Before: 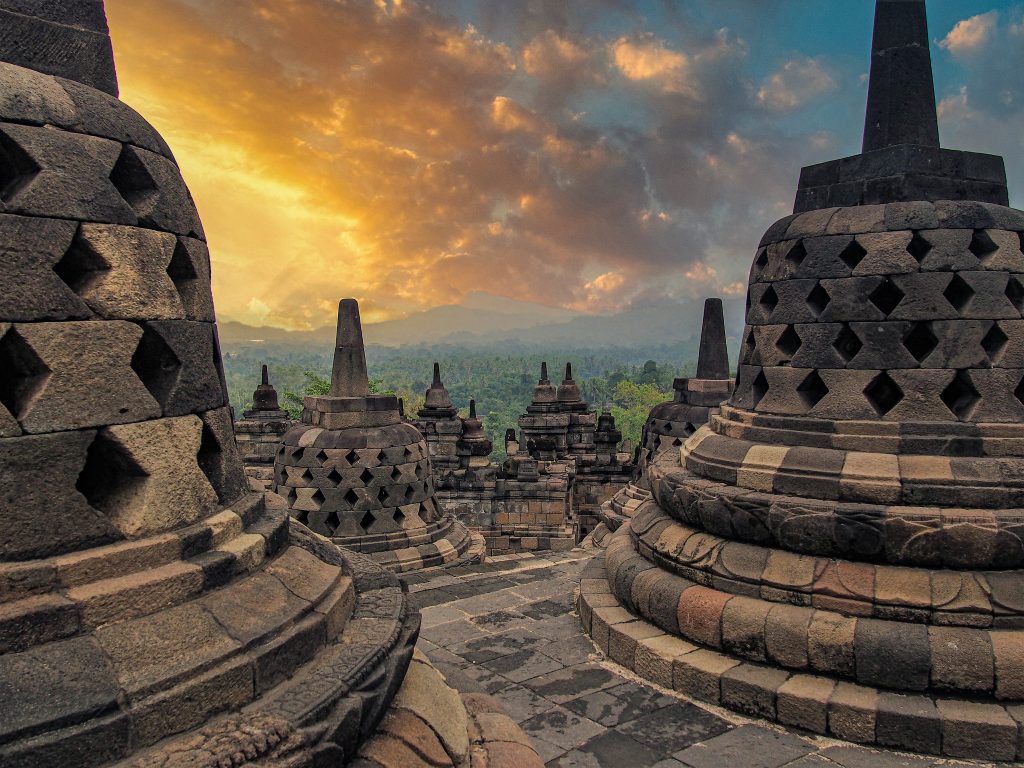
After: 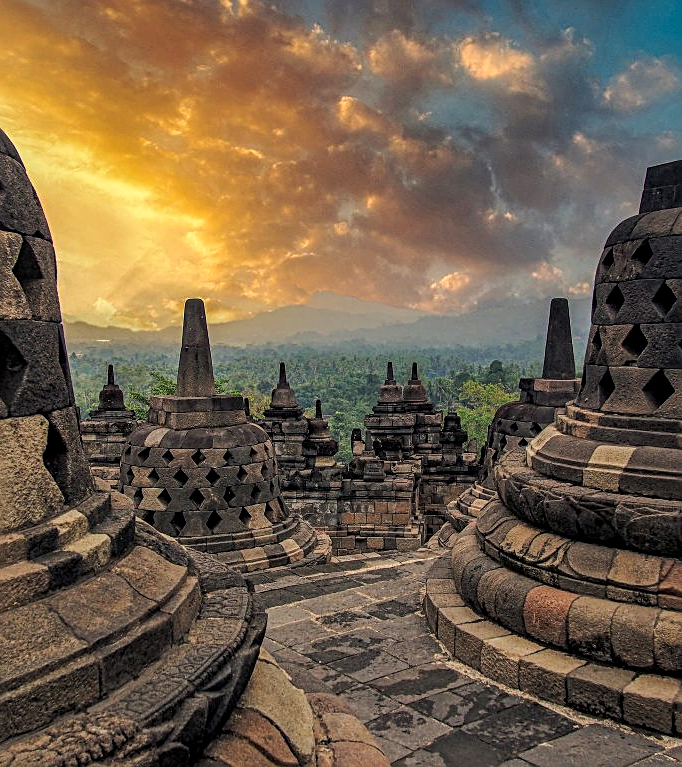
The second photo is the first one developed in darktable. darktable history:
local contrast: on, module defaults
crop and rotate: left 15.055%, right 18.278%
sharpen: on, module defaults
tone curve: curves: ch0 [(0, 0) (0.003, 0.003) (0.011, 0.01) (0.025, 0.023) (0.044, 0.041) (0.069, 0.064) (0.1, 0.092) (0.136, 0.125) (0.177, 0.163) (0.224, 0.207) (0.277, 0.255) (0.335, 0.309) (0.399, 0.375) (0.468, 0.459) (0.543, 0.548) (0.623, 0.629) (0.709, 0.716) (0.801, 0.808) (0.898, 0.911) (1, 1)], preserve colors none
